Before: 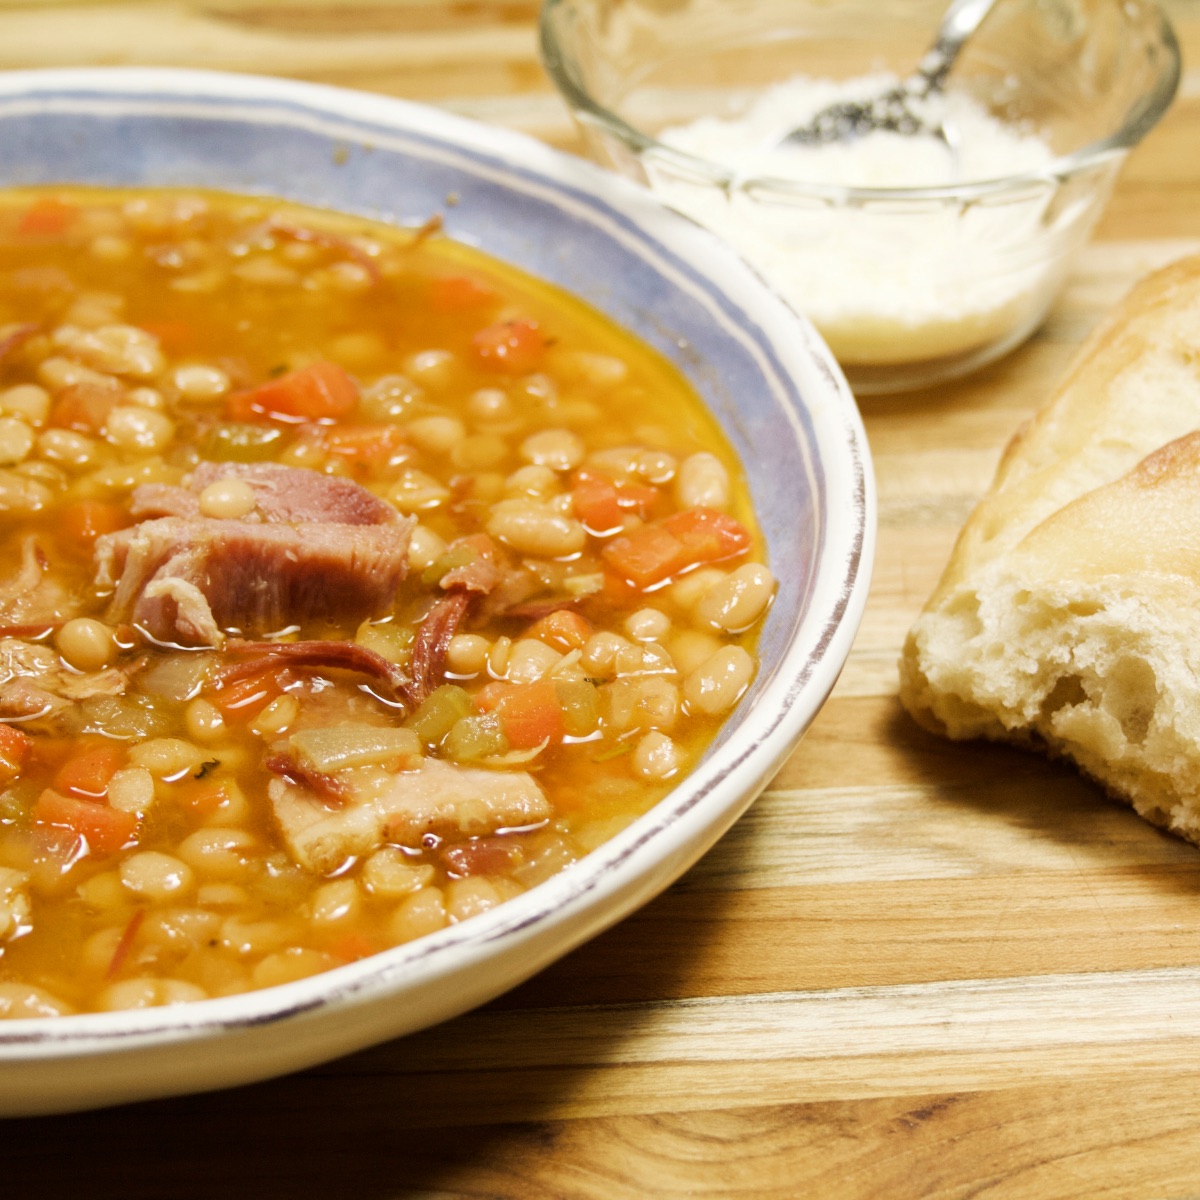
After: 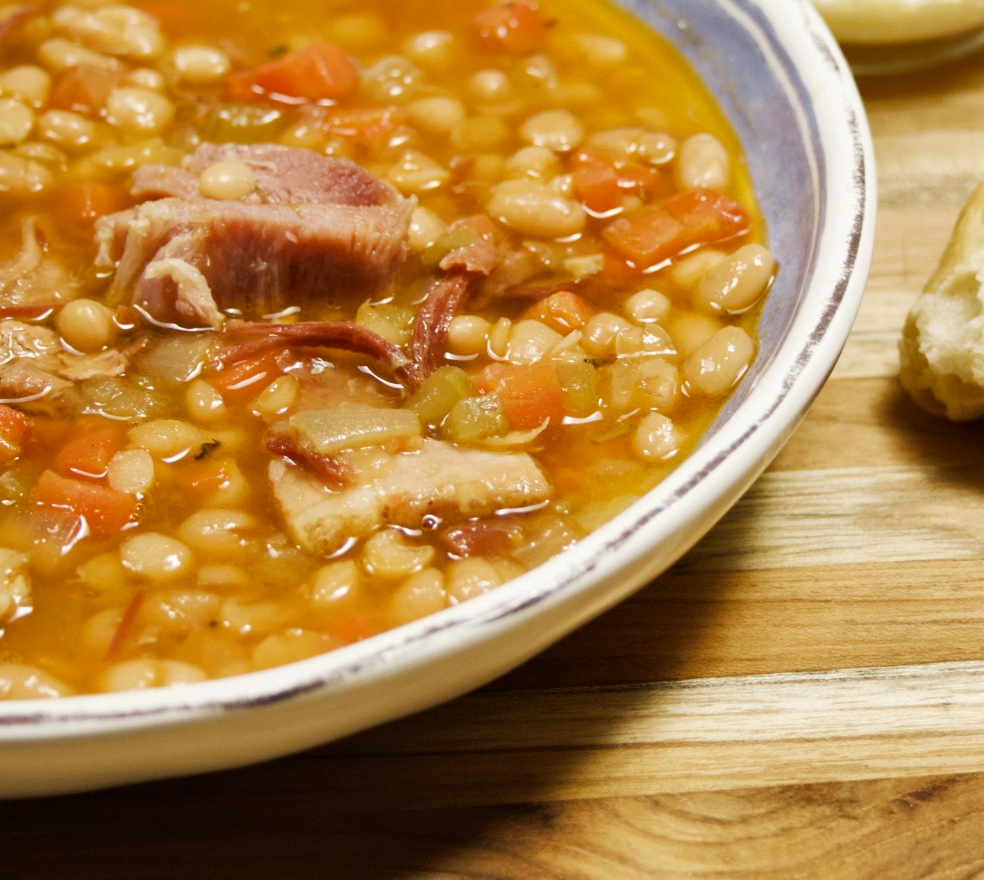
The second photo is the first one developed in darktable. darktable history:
crop: top 26.634%, right 17.976%
shadows and highlights: soften with gaussian
